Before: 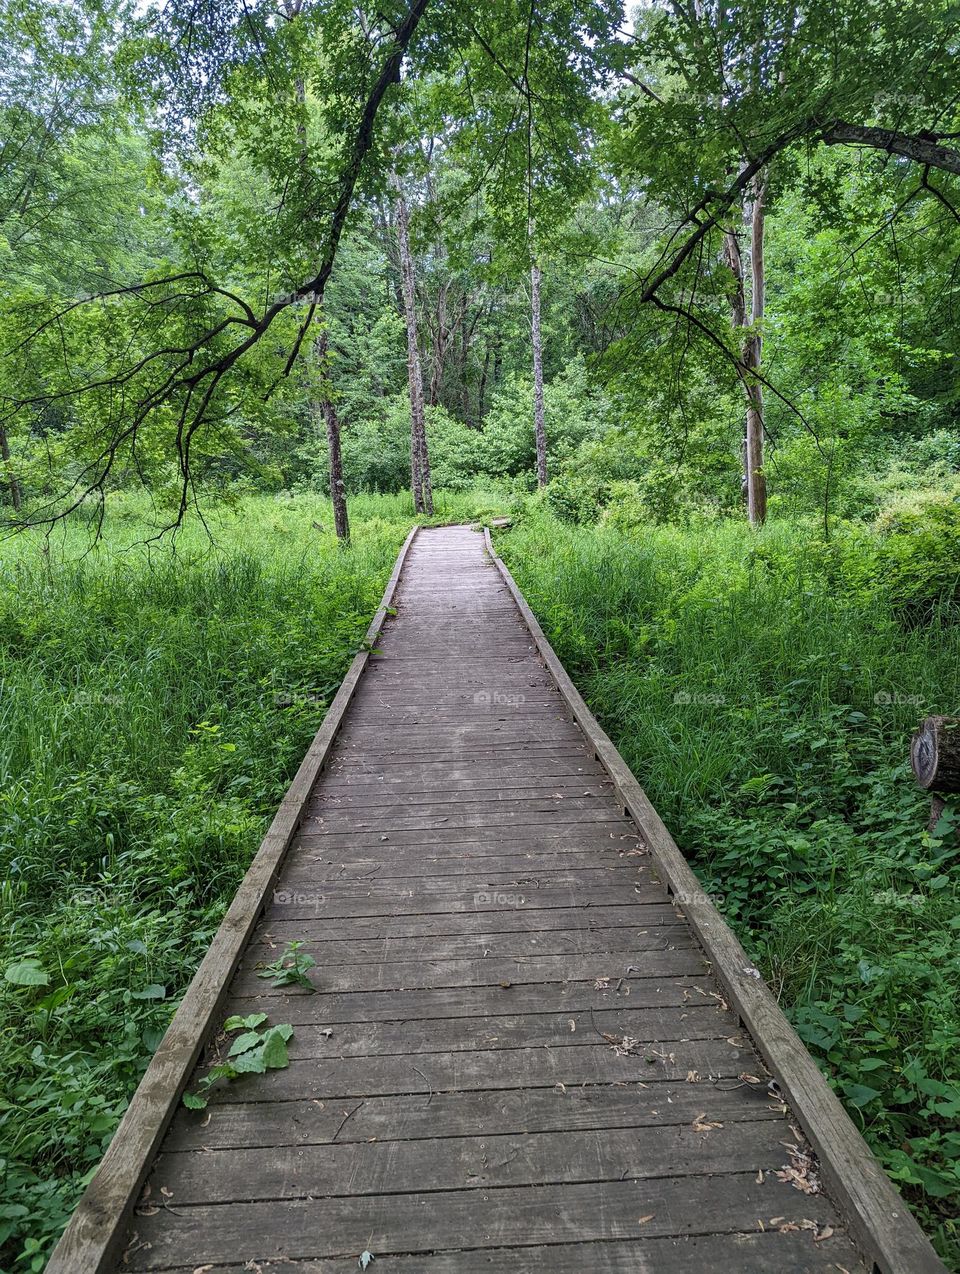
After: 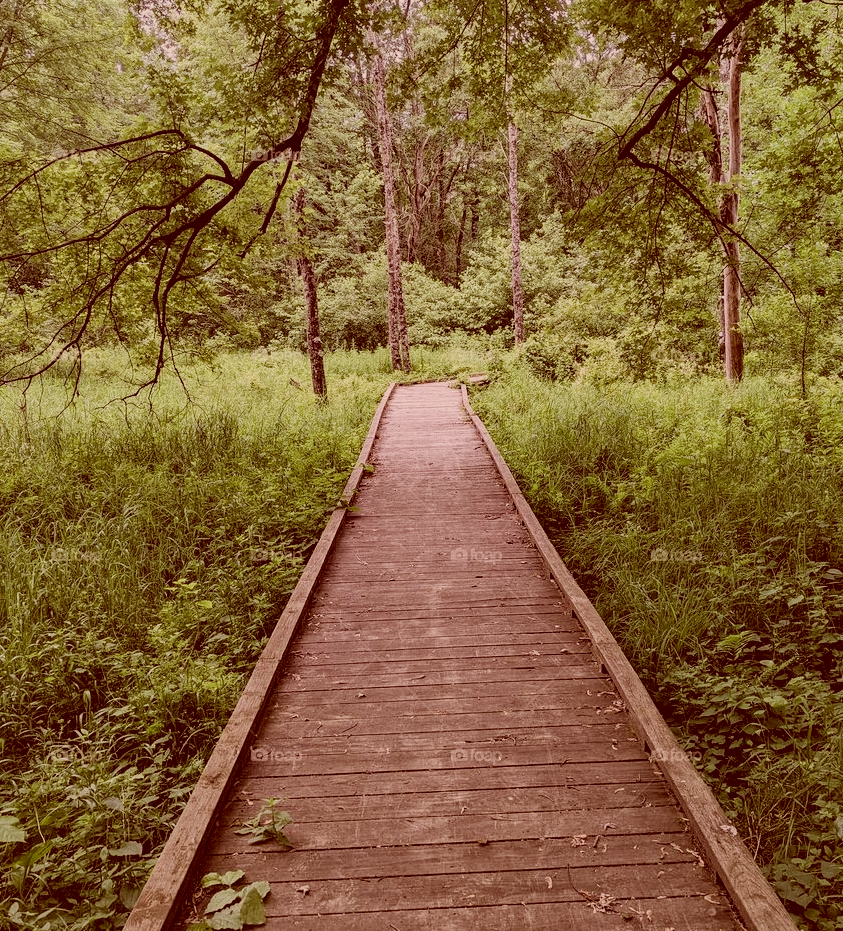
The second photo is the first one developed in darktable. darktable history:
crop and rotate: left 2.45%, top 11.299%, right 9.685%, bottom 15.561%
color correction: highlights a* 9.37, highlights b* 8.94, shadows a* 39.42, shadows b* 39.23, saturation 0.77
filmic rgb: black relative exposure -7.65 EV, white relative exposure 4.56 EV, hardness 3.61, contrast 1.06, add noise in highlights 0, color science v3 (2019), use custom middle-gray values true, contrast in highlights soft
